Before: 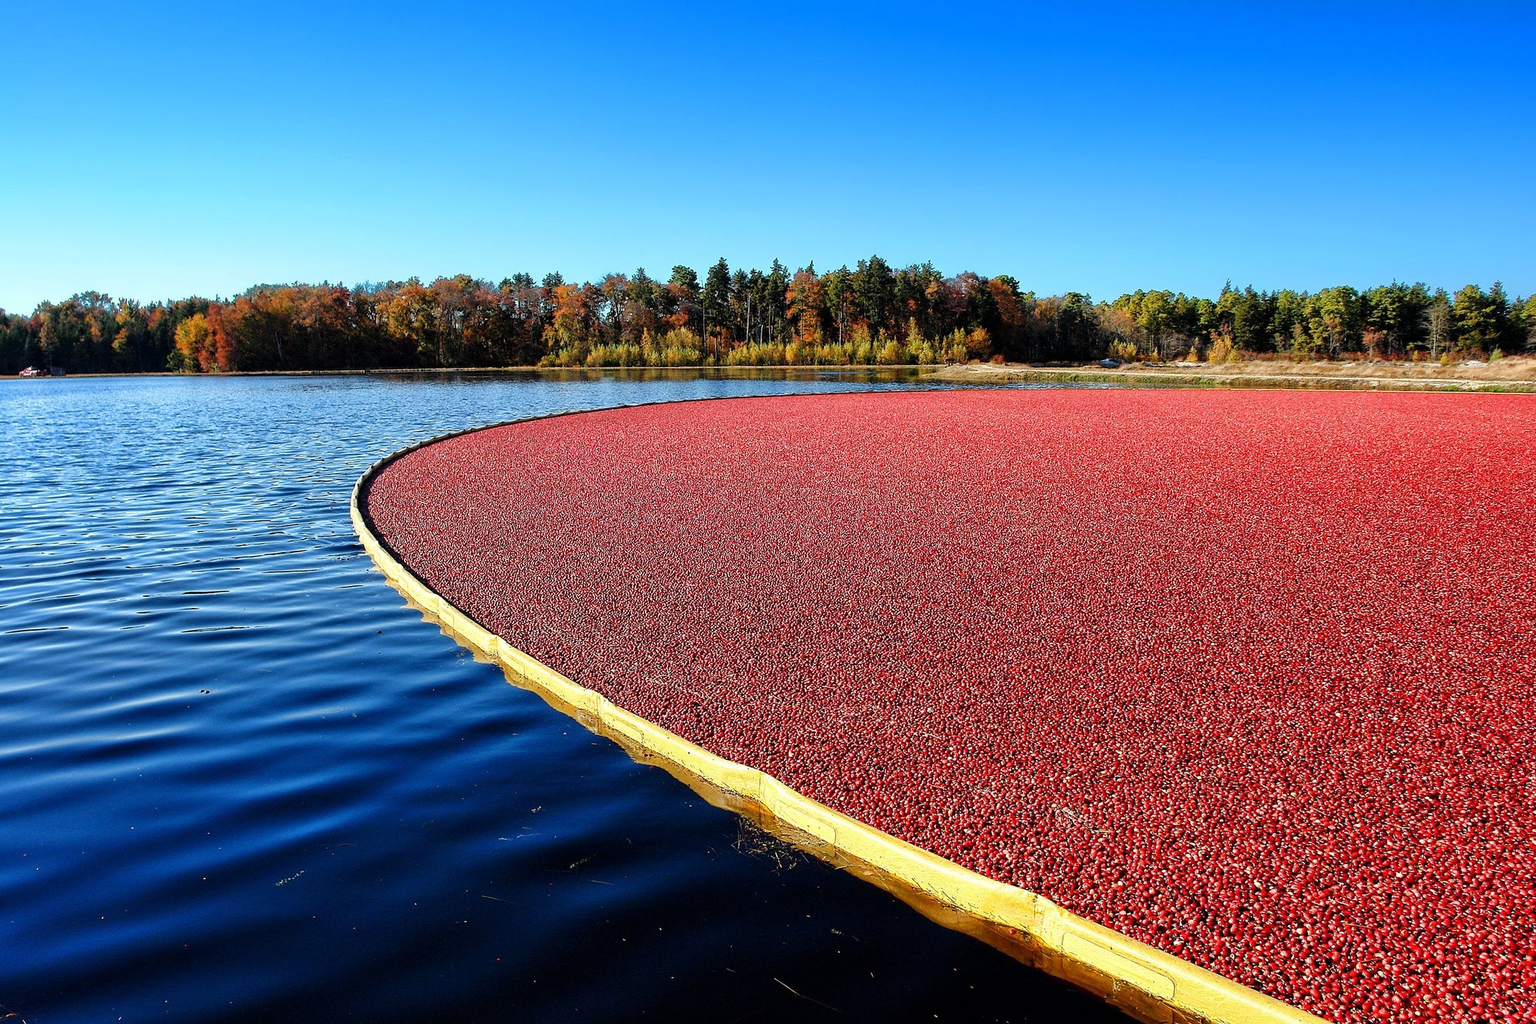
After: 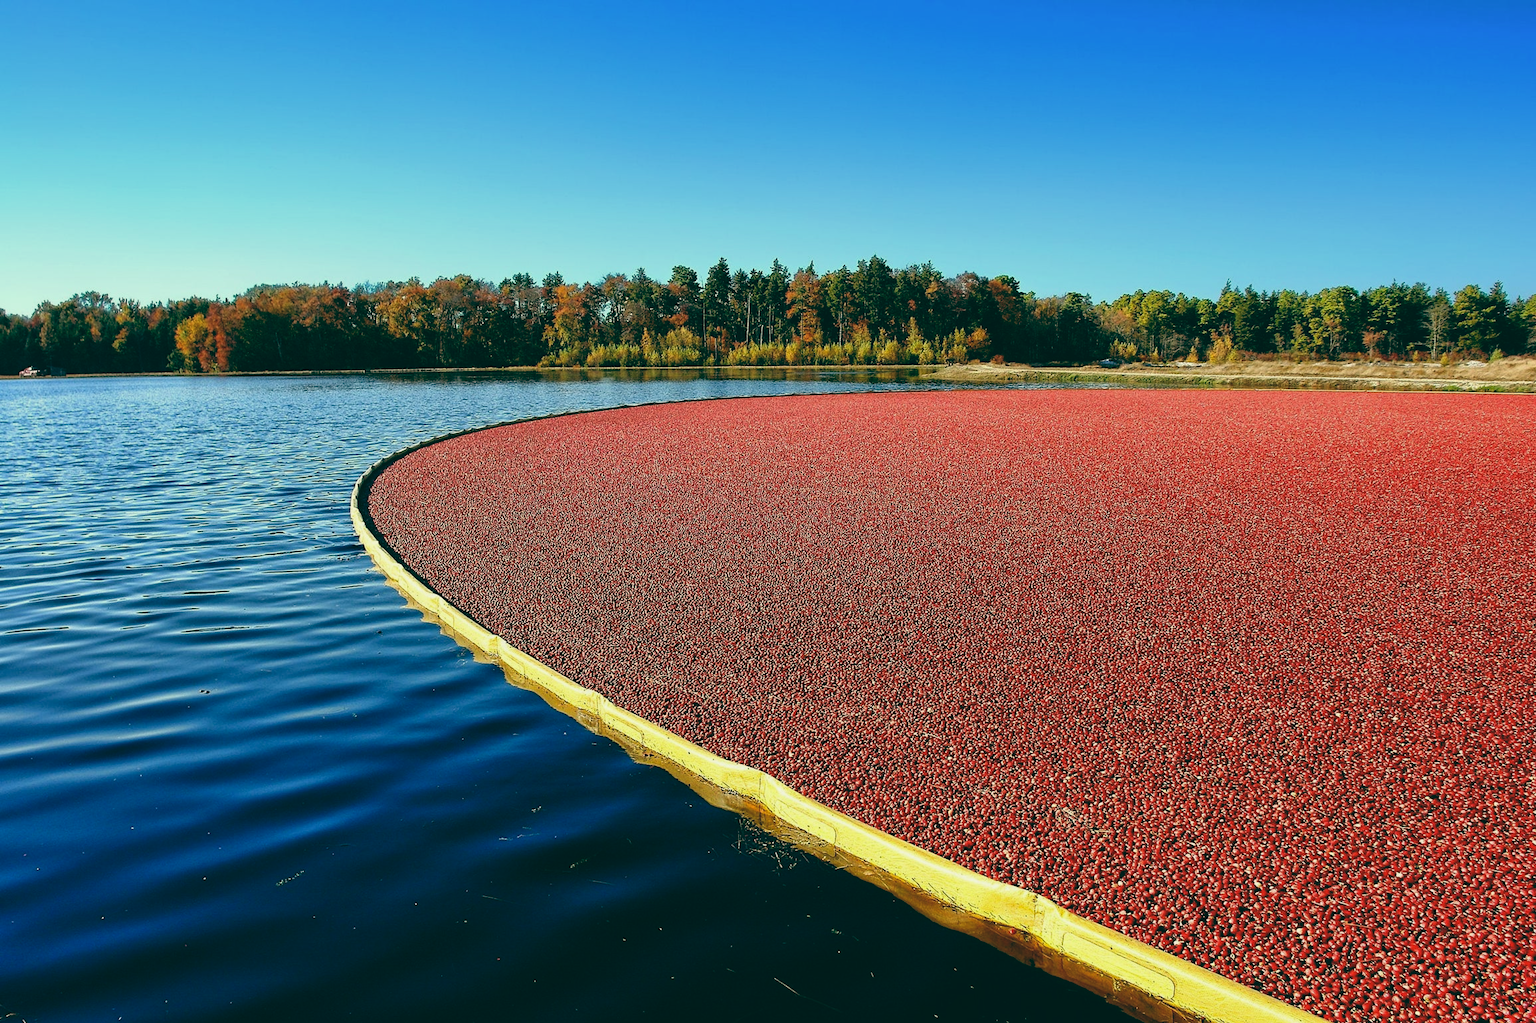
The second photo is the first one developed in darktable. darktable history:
color balance: lift [1.005, 0.99, 1.007, 1.01], gamma [1, 1.034, 1.032, 0.966], gain [0.873, 1.055, 1.067, 0.933]
tone equalizer: on, module defaults
